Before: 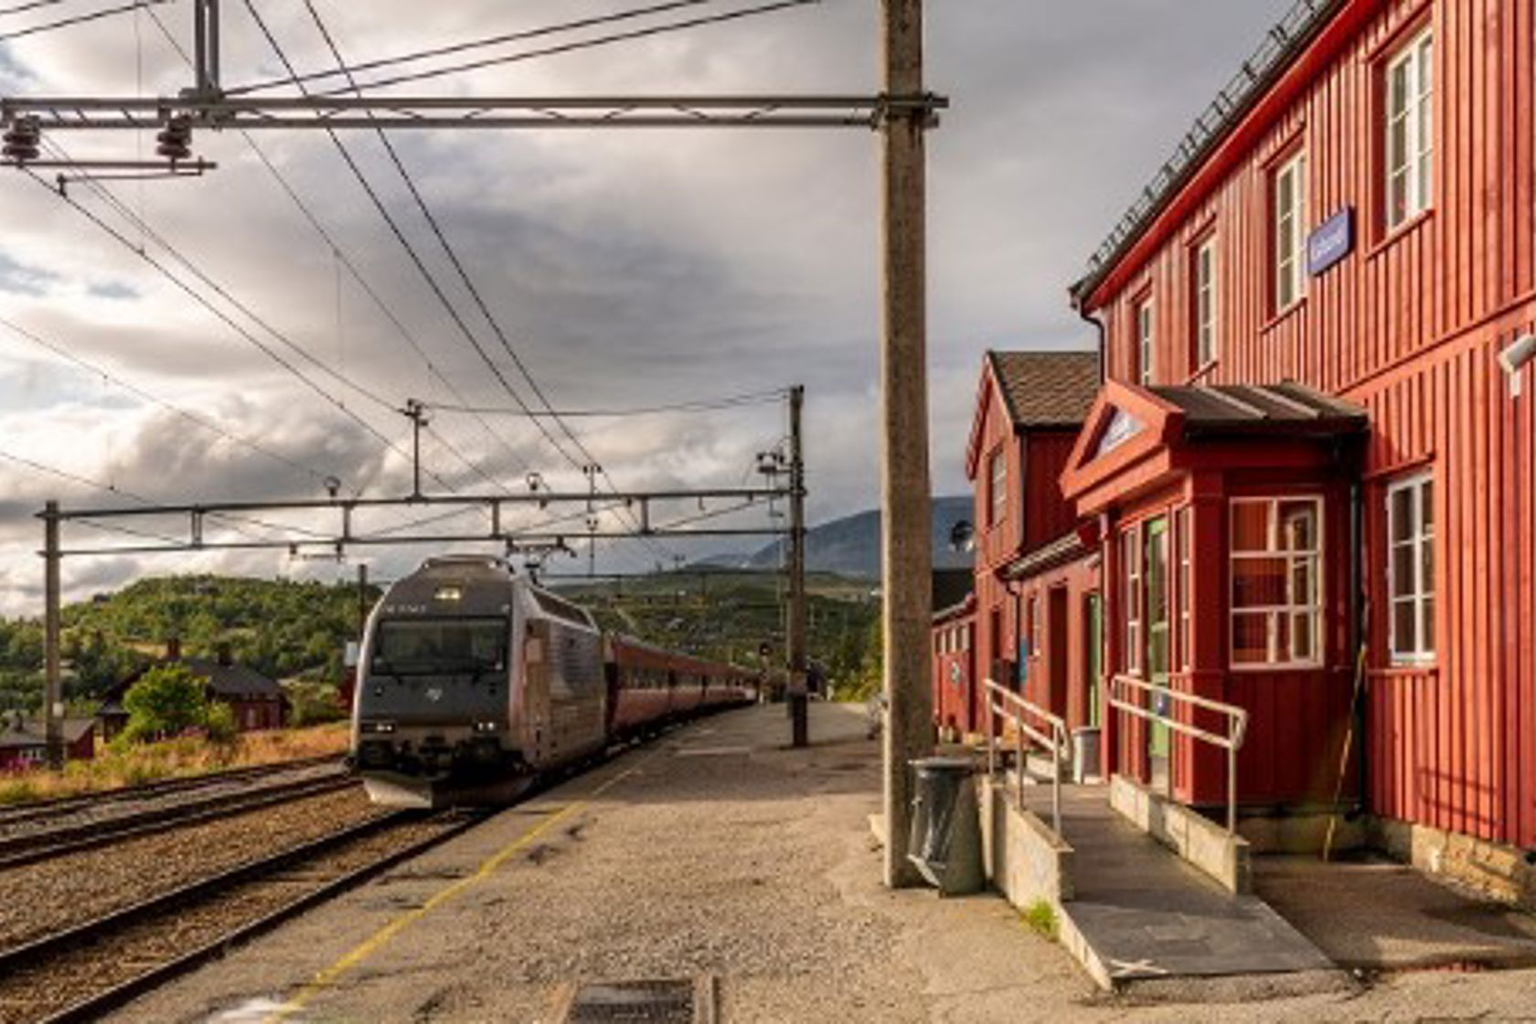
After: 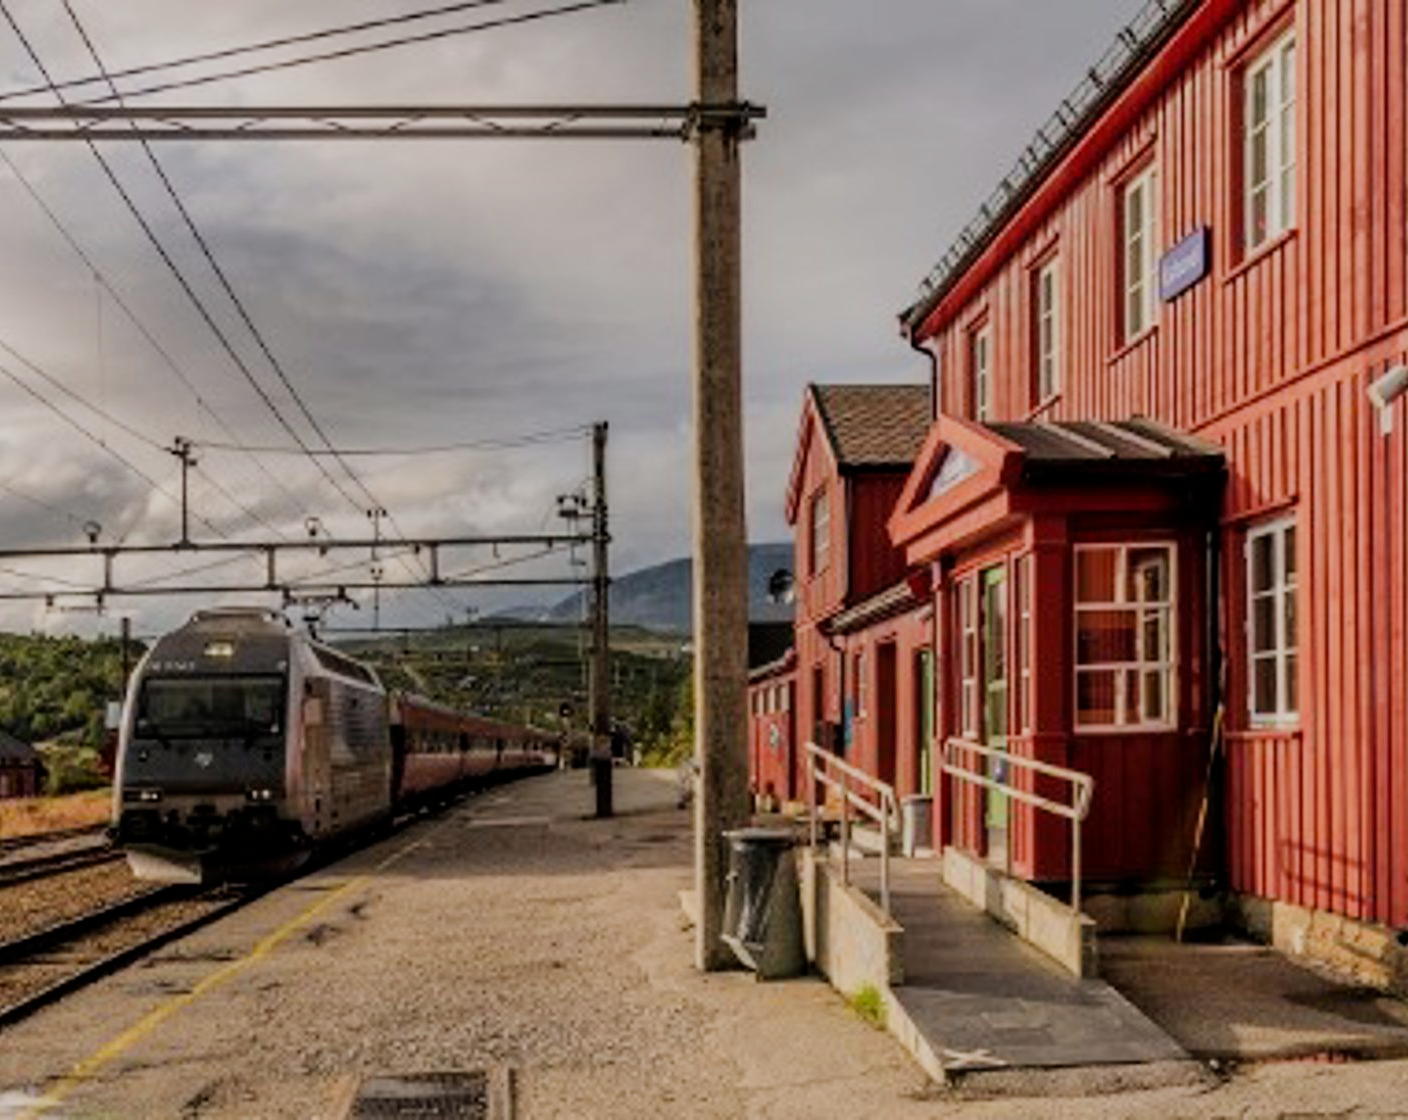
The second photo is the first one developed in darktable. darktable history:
filmic rgb: black relative exposure -7.32 EV, white relative exposure 5.09 EV, hardness 3.2
crop: left 16.145%
